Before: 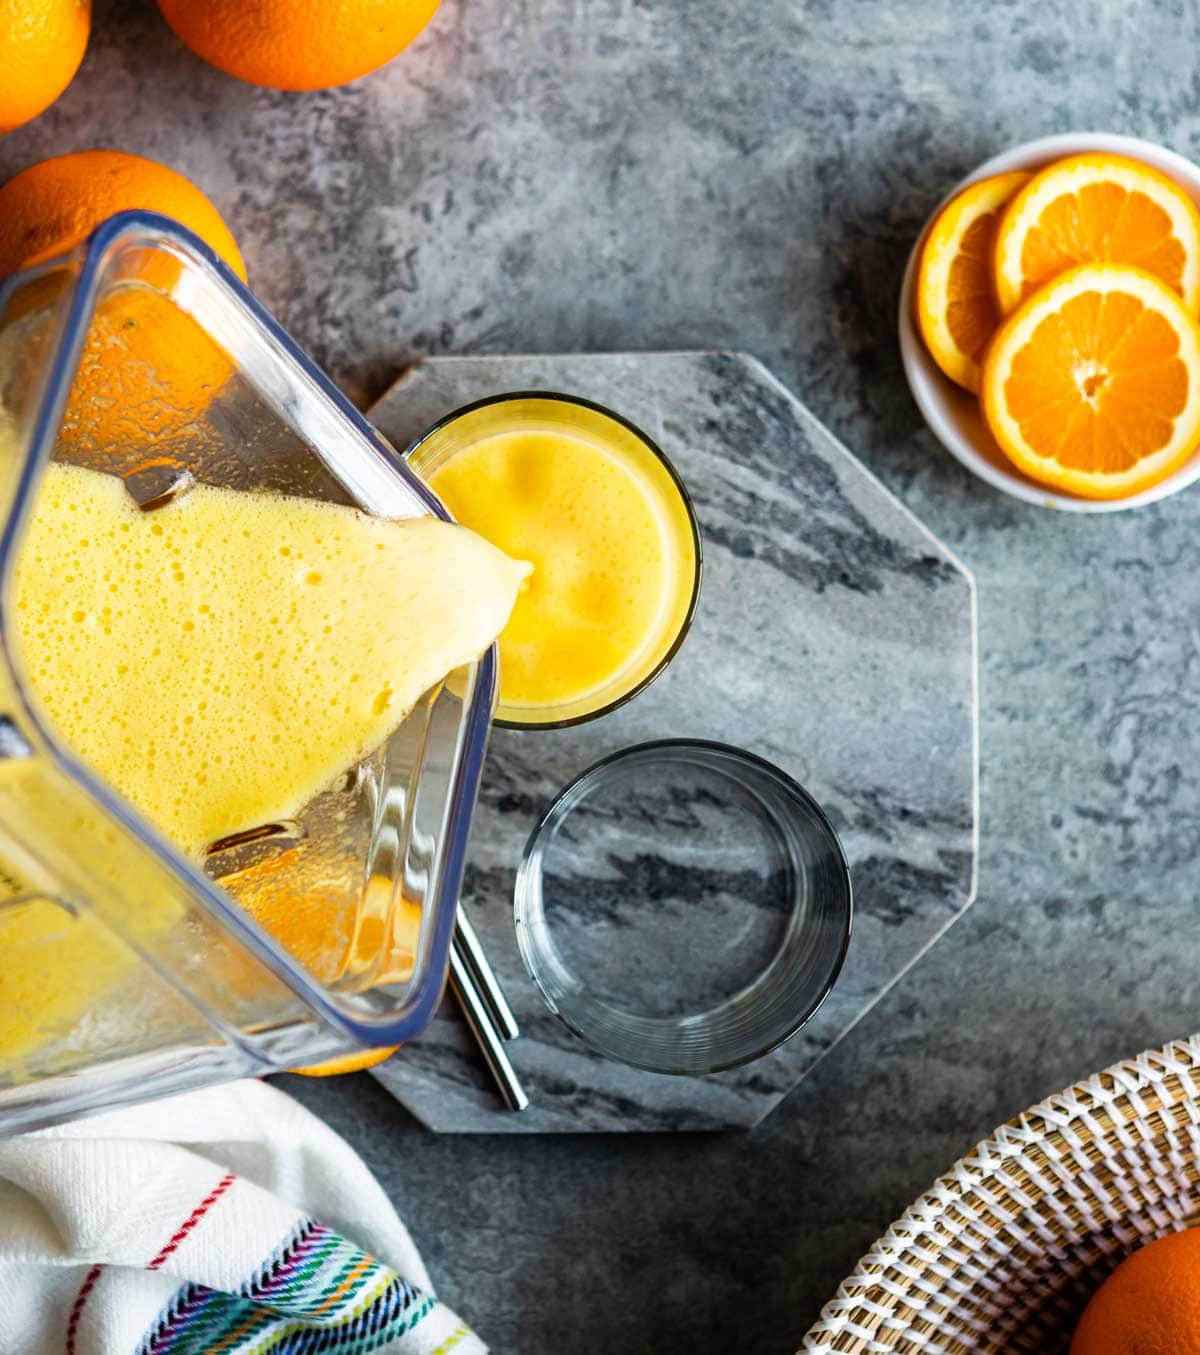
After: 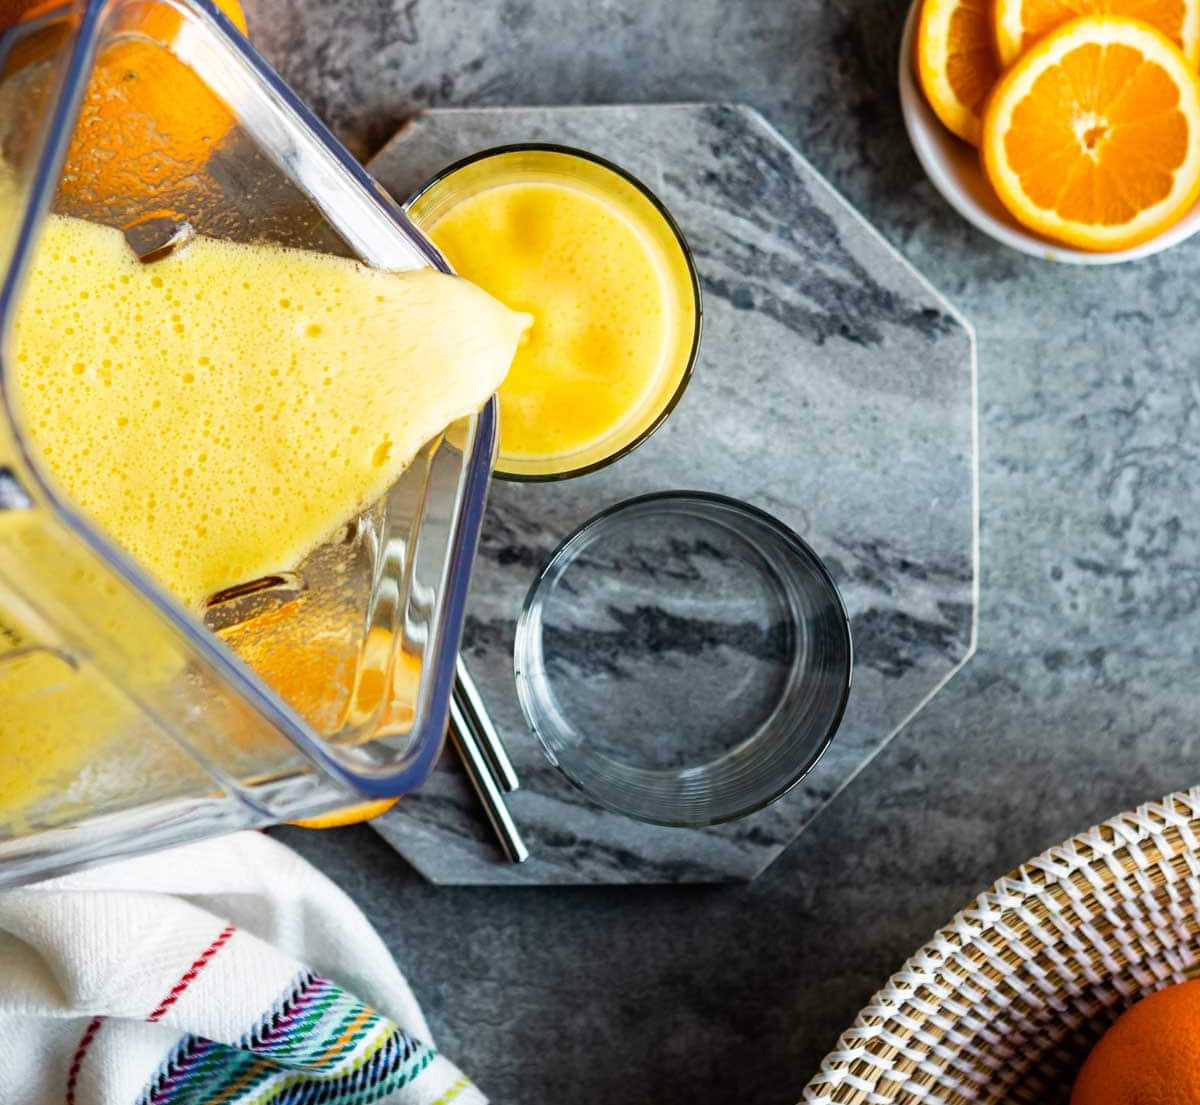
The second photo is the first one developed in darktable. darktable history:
crop and rotate: top 18.387%
